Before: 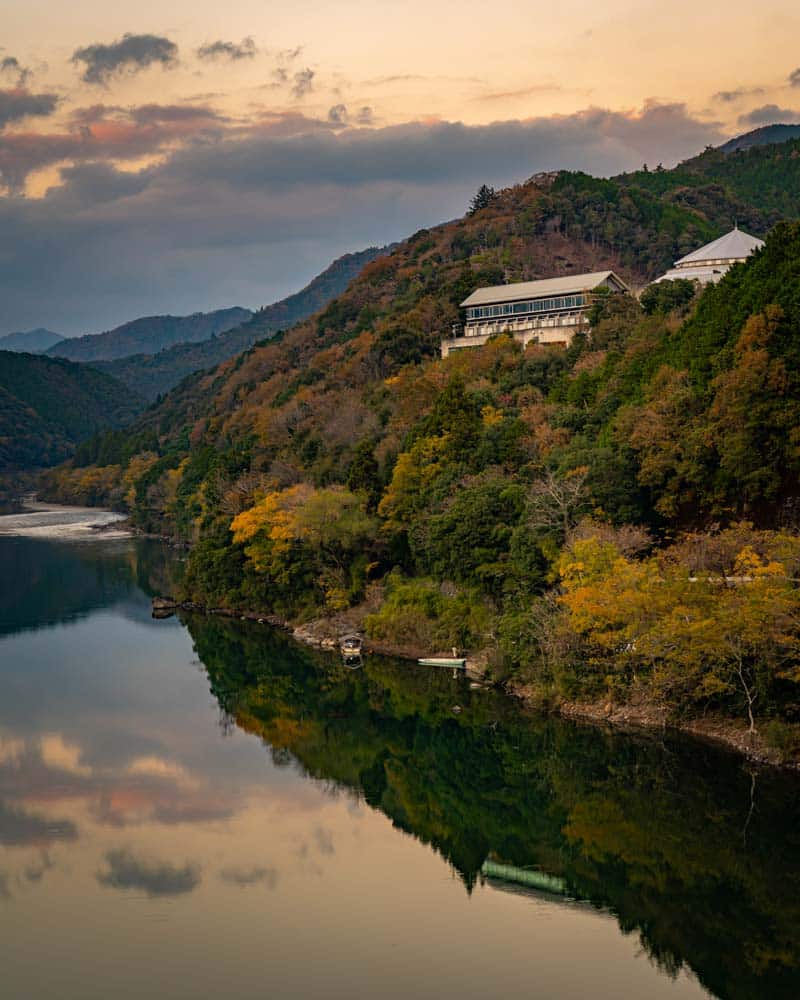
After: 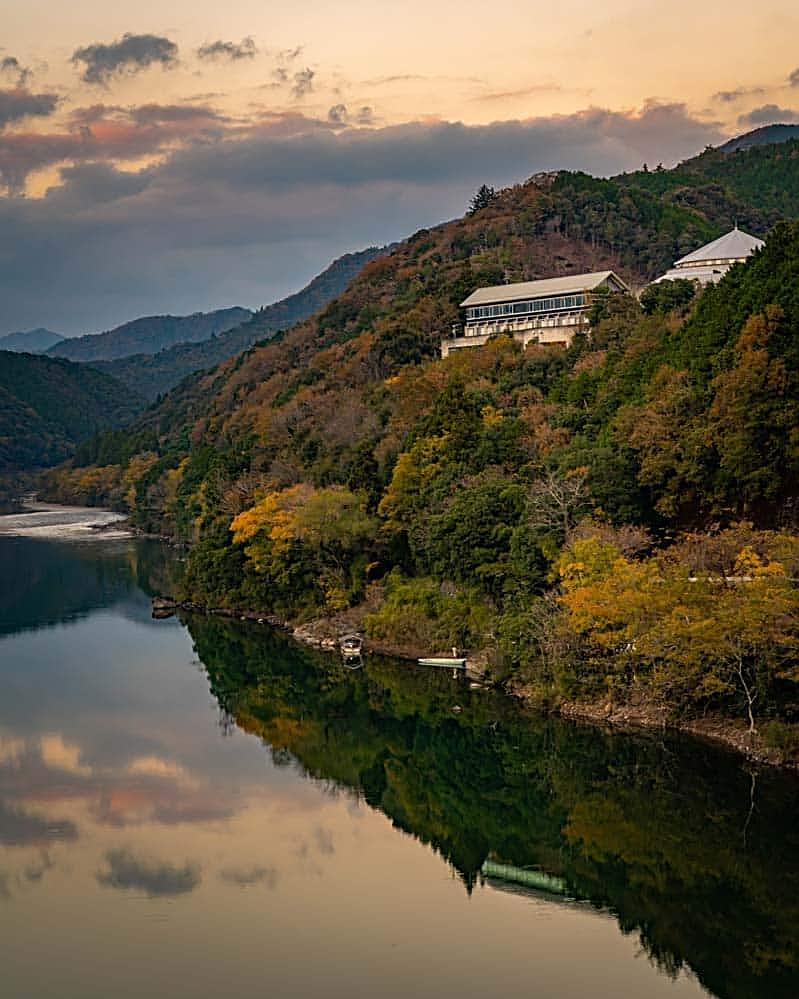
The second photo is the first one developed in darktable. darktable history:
sharpen: amount 0.575
